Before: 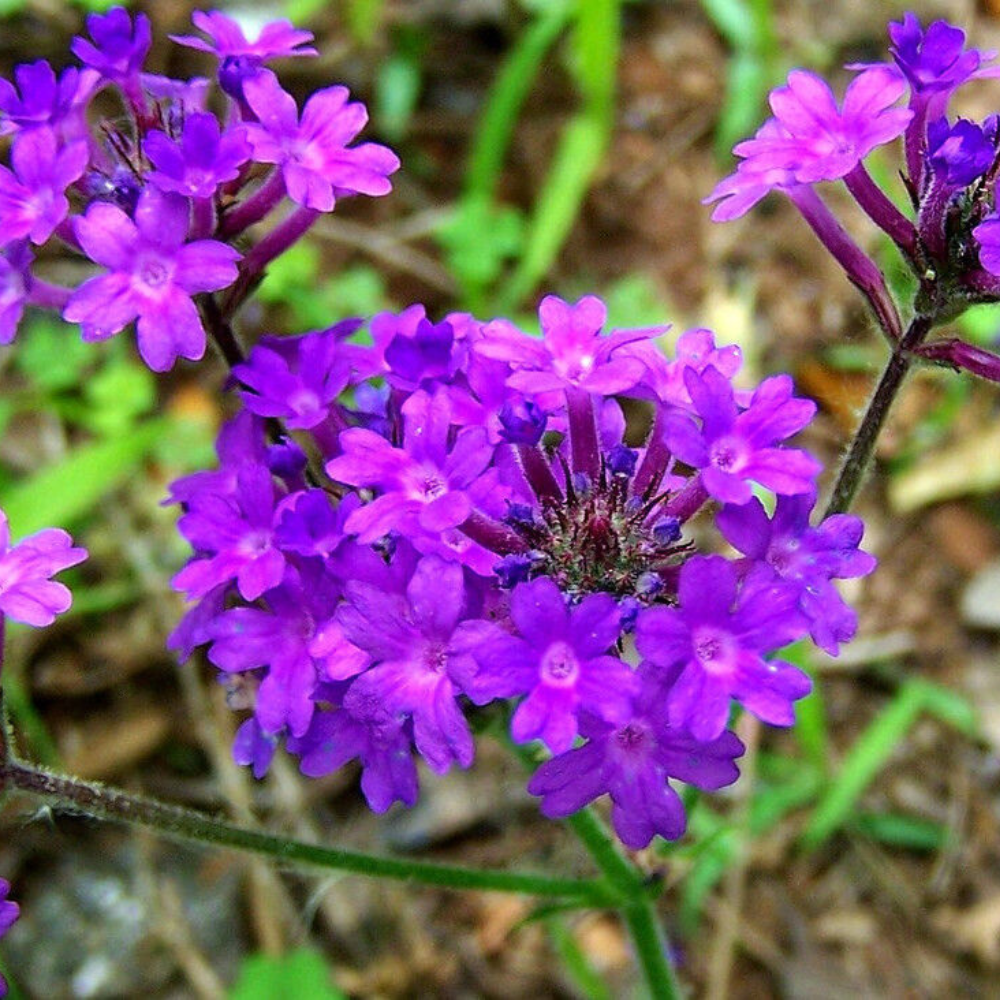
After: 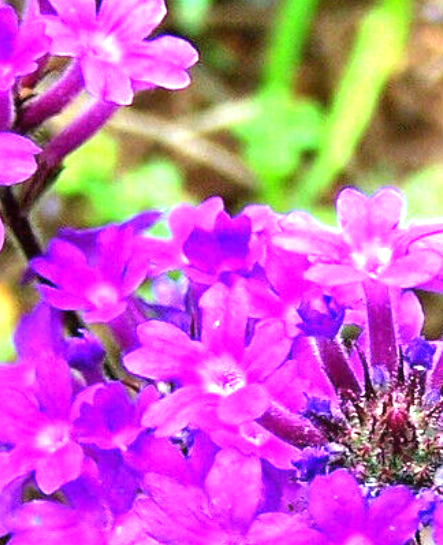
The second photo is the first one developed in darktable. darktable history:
exposure: black level correction 0, exposure 1.096 EV, compensate highlight preservation false
crop: left 20.236%, top 10.752%, right 35.419%, bottom 34.71%
tone equalizer: -8 EV -0.418 EV, -7 EV -0.403 EV, -6 EV -0.305 EV, -5 EV -0.184 EV, -3 EV 0.22 EV, -2 EV 0.346 EV, -1 EV 0.389 EV, +0 EV 0.432 EV
